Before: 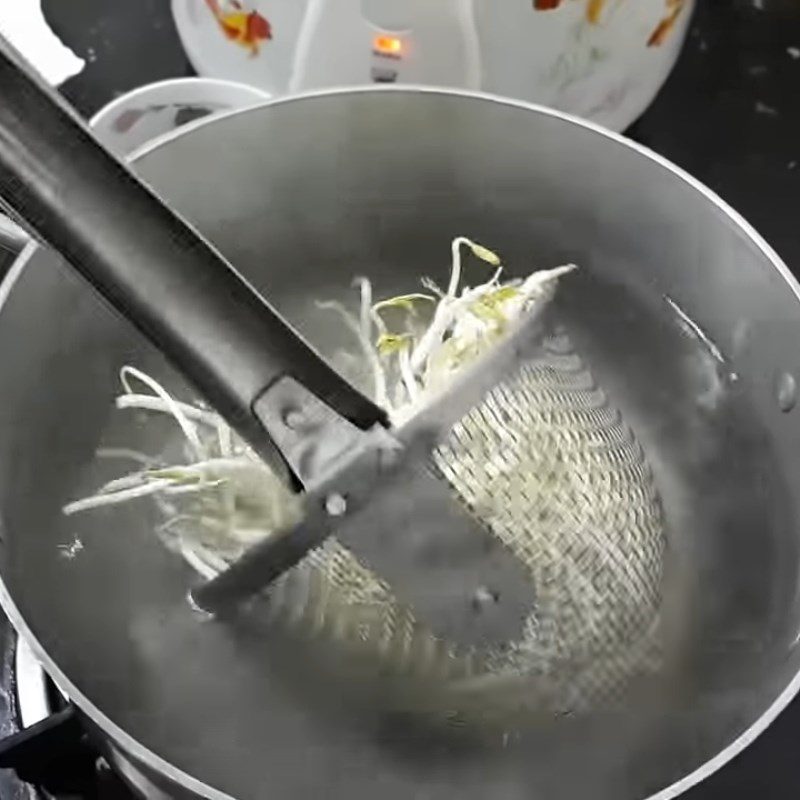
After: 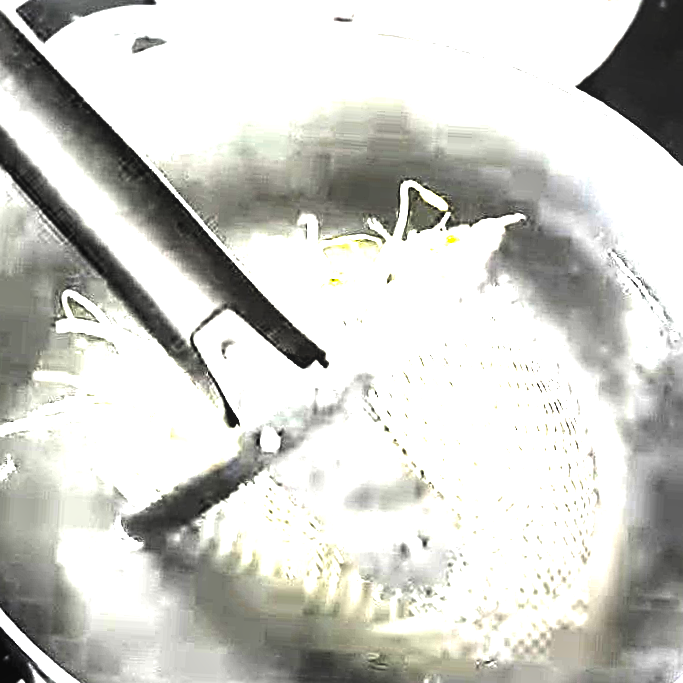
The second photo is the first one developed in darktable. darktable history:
local contrast: highlights 99%, shadows 86%, detail 160%, midtone range 0.2
sharpen: on, module defaults
tone equalizer: -8 EV -1.08 EV, -7 EV -1.01 EV, -6 EV -0.867 EV, -5 EV -0.578 EV, -3 EV 0.578 EV, -2 EV 0.867 EV, -1 EV 1.01 EV, +0 EV 1.08 EV, edges refinement/feathering 500, mask exposure compensation -1.57 EV, preserve details no
exposure: black level correction 0, exposure 1.173 EV, compensate exposure bias true, compensate highlight preservation false
color balance rgb: perceptual saturation grading › global saturation 20%, global vibrance 20%
crop and rotate: angle -3.27°, left 5.211%, top 5.211%, right 4.607%, bottom 4.607%
levels: levels [0.044, 0.475, 0.791]
